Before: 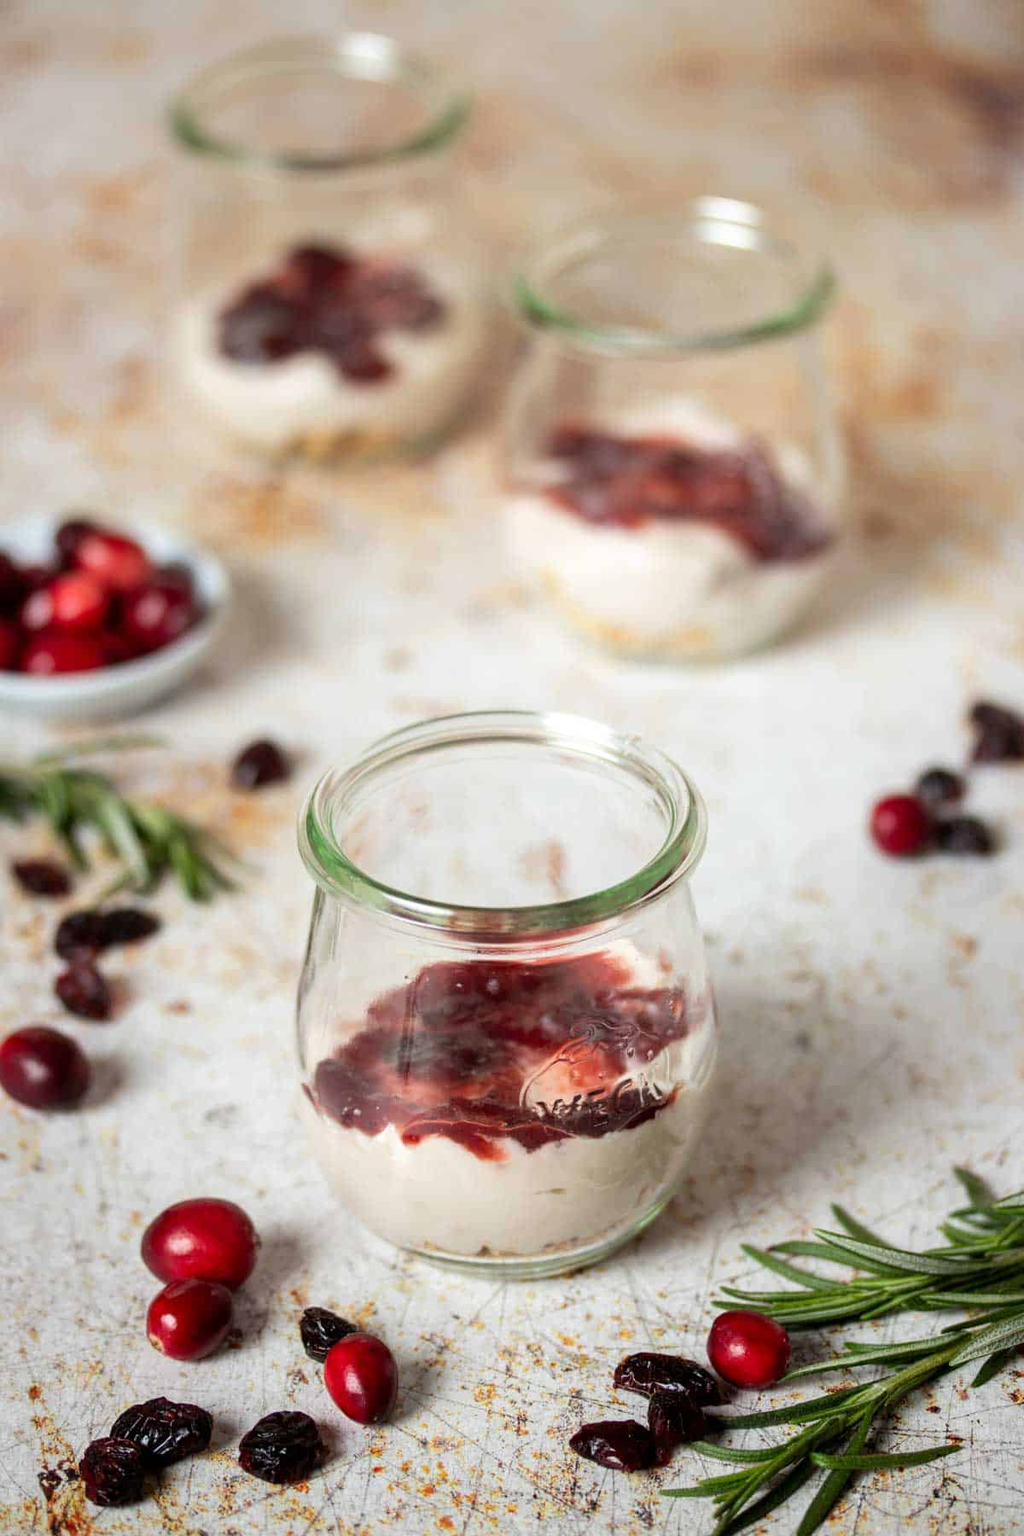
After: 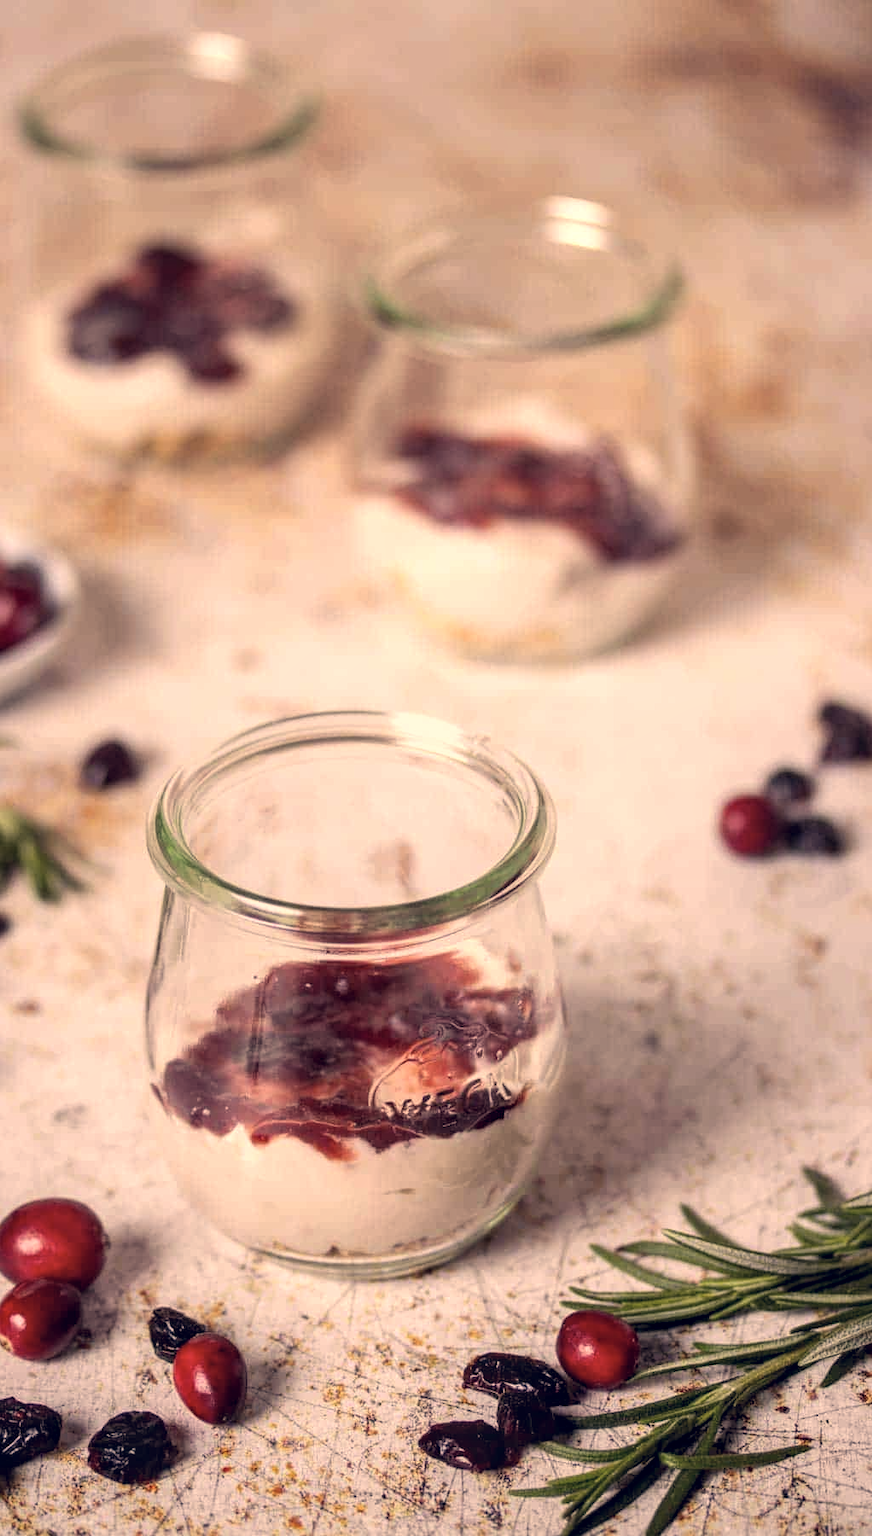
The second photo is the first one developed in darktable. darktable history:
crop and rotate: left 14.788%
local contrast: on, module defaults
color correction: highlights a* 20.24, highlights b* 27.29, shadows a* 3.39, shadows b* -18.07, saturation 0.737
